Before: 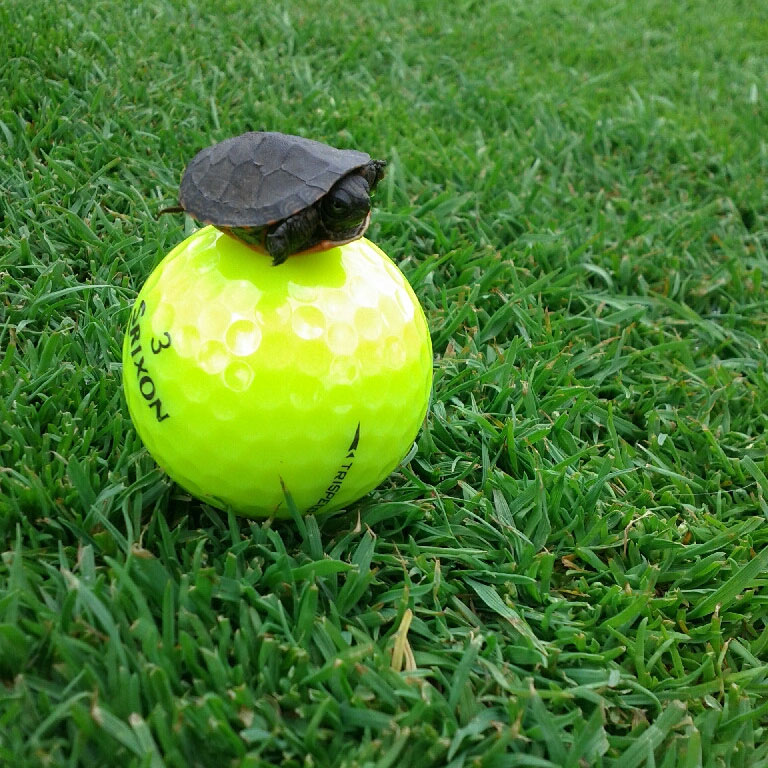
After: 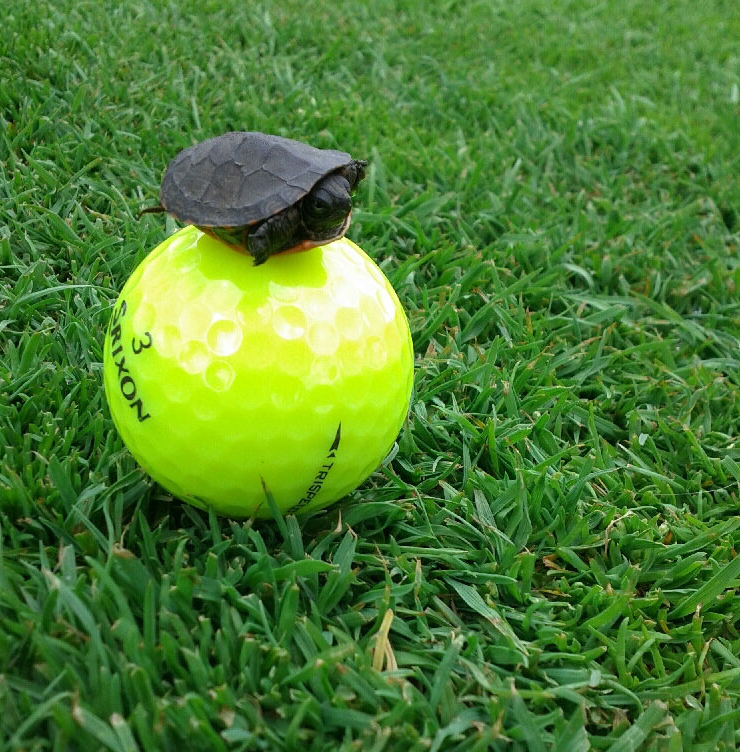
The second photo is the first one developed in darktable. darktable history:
crop and rotate: left 2.498%, right 1.022%, bottom 1.99%
